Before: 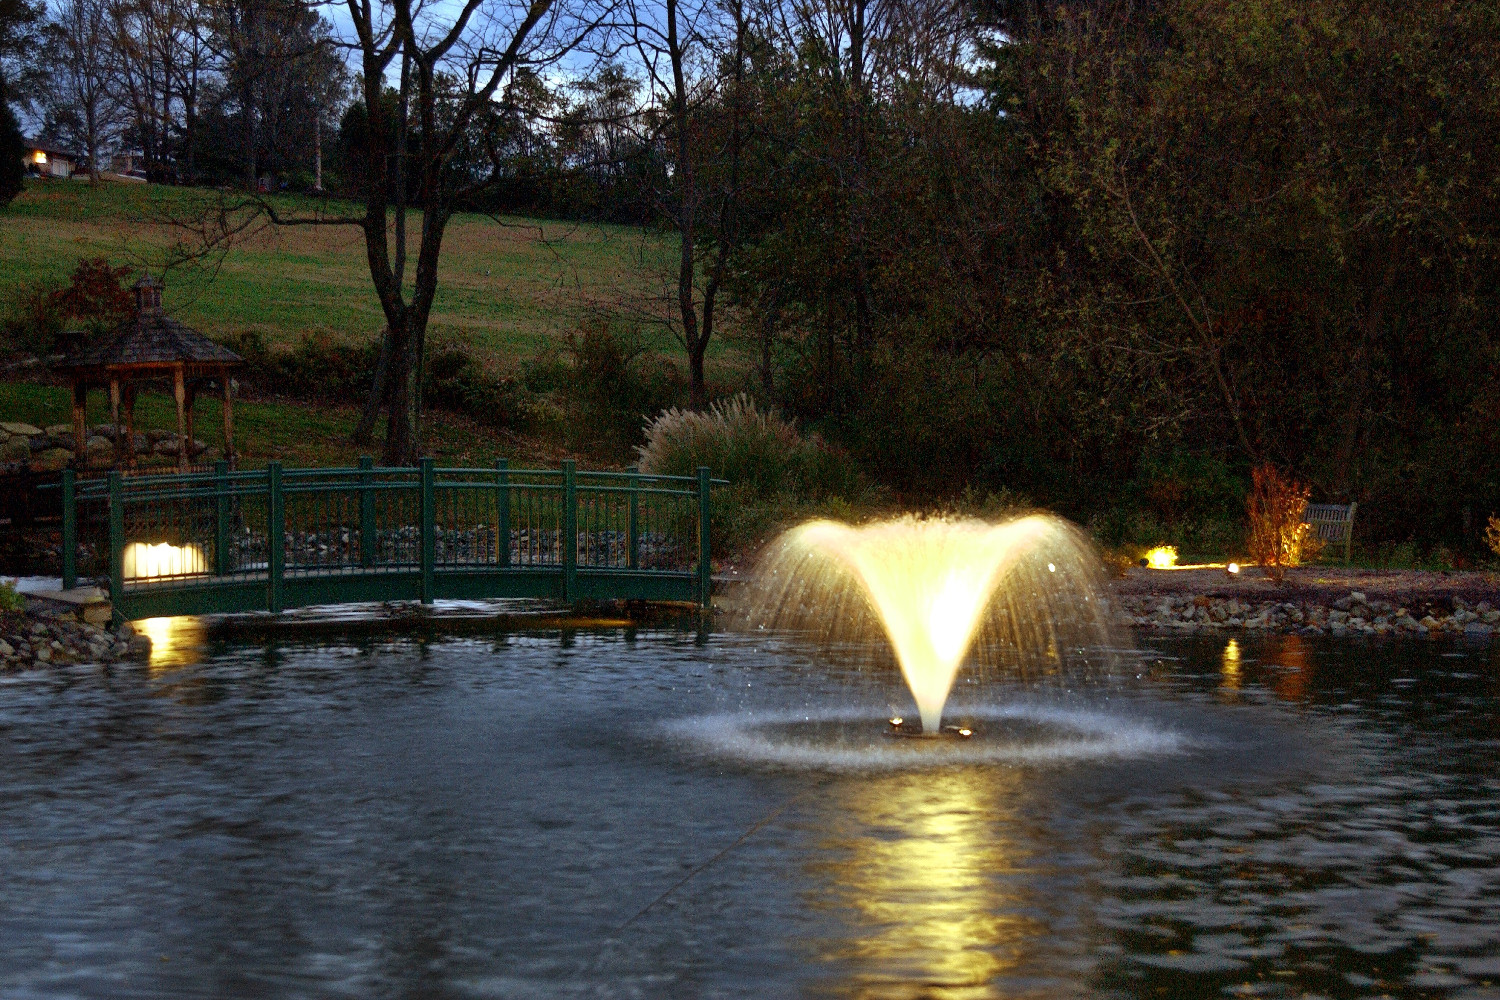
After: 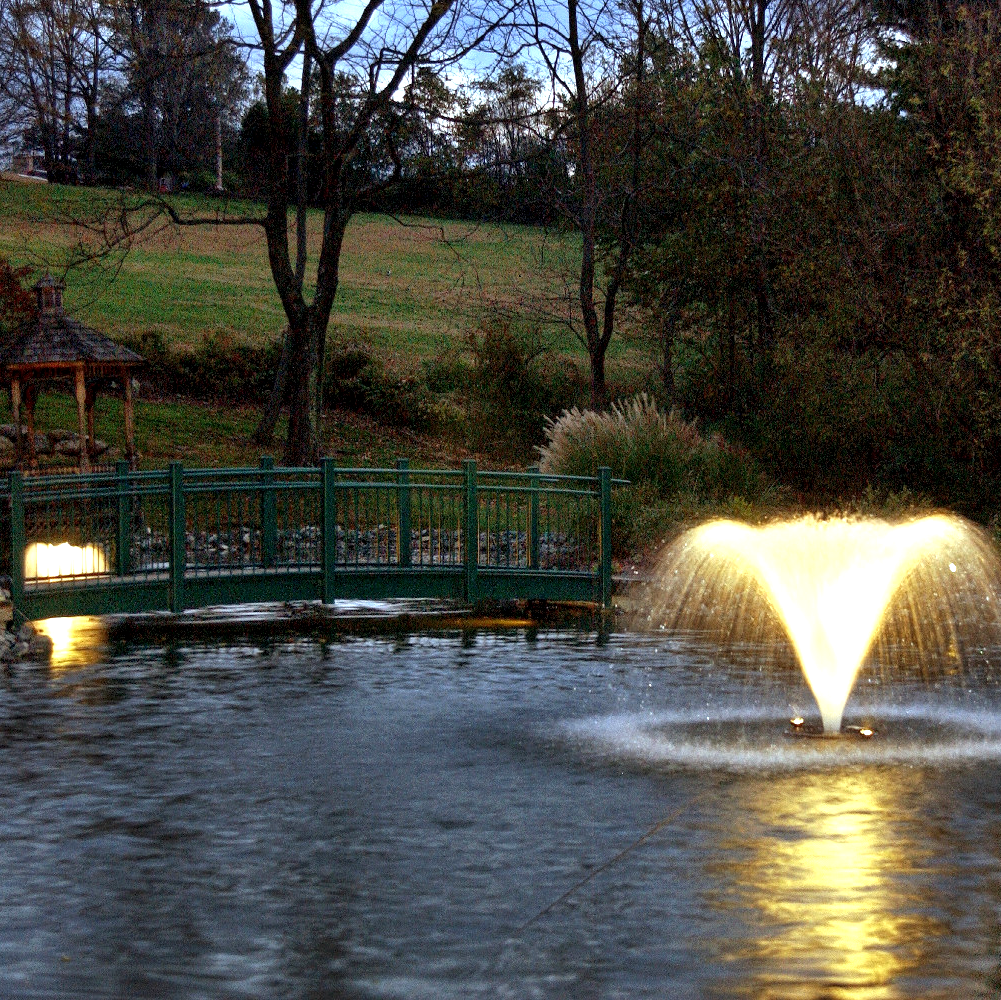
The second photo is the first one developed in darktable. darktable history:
crop and rotate: left 6.673%, right 26.576%
local contrast: highlights 107%, shadows 101%, detail 131%, midtone range 0.2
exposure: black level correction 0.001, exposure 0.498 EV, compensate highlight preservation false
